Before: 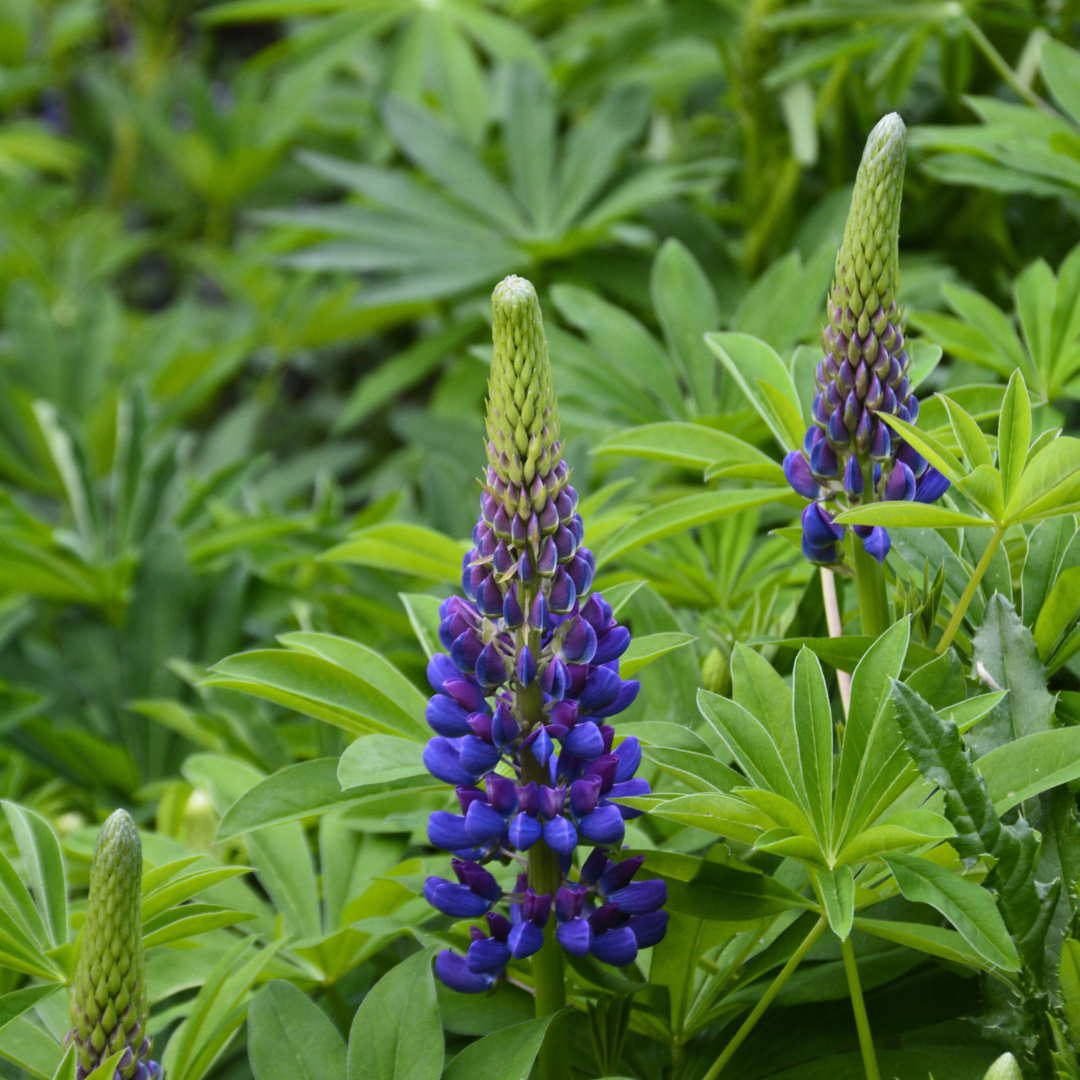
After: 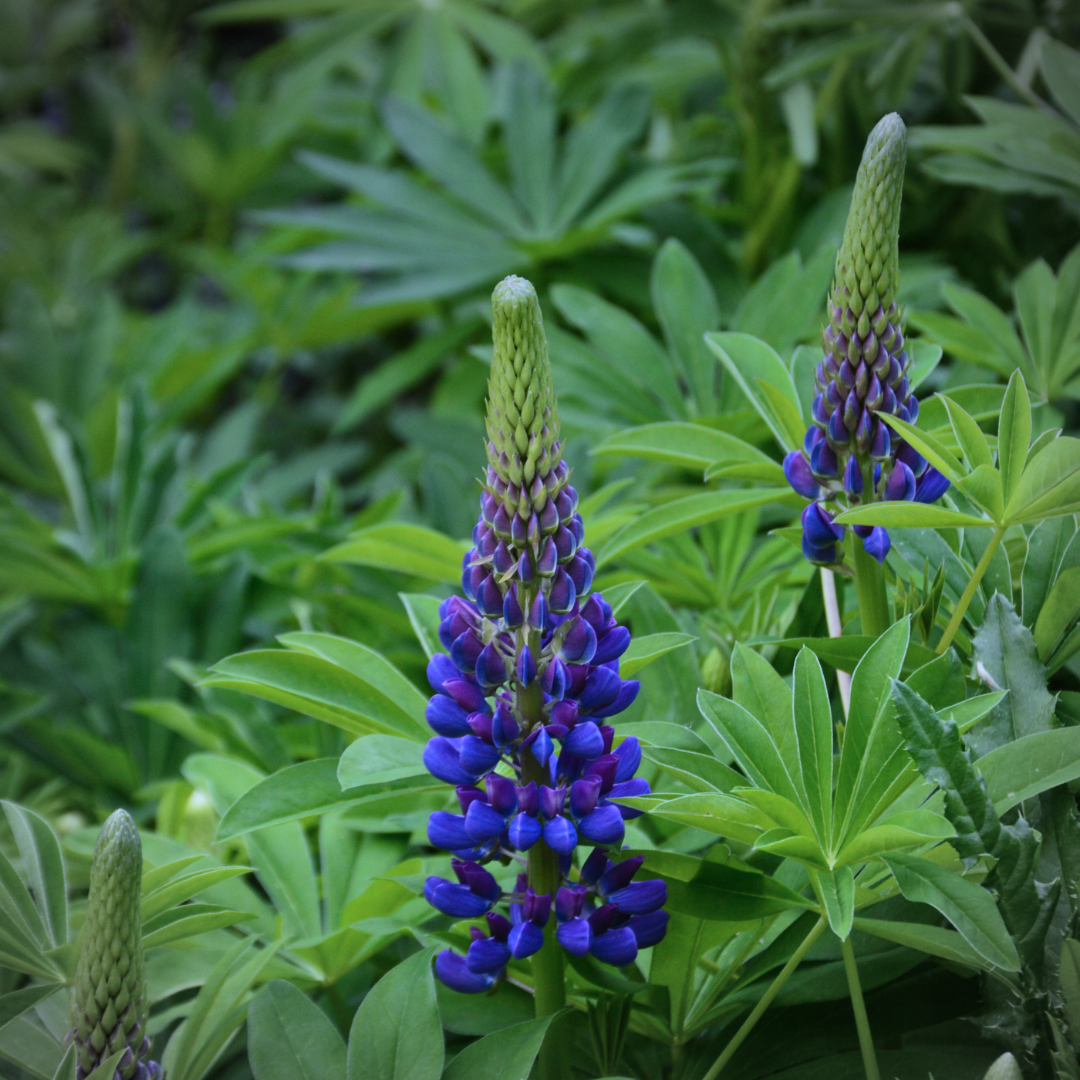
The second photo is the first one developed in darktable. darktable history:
color calibration: x 0.38, y 0.391, temperature 4086.74 K
graduated density: rotation -0.352°, offset 57.64
vignetting: on, module defaults
